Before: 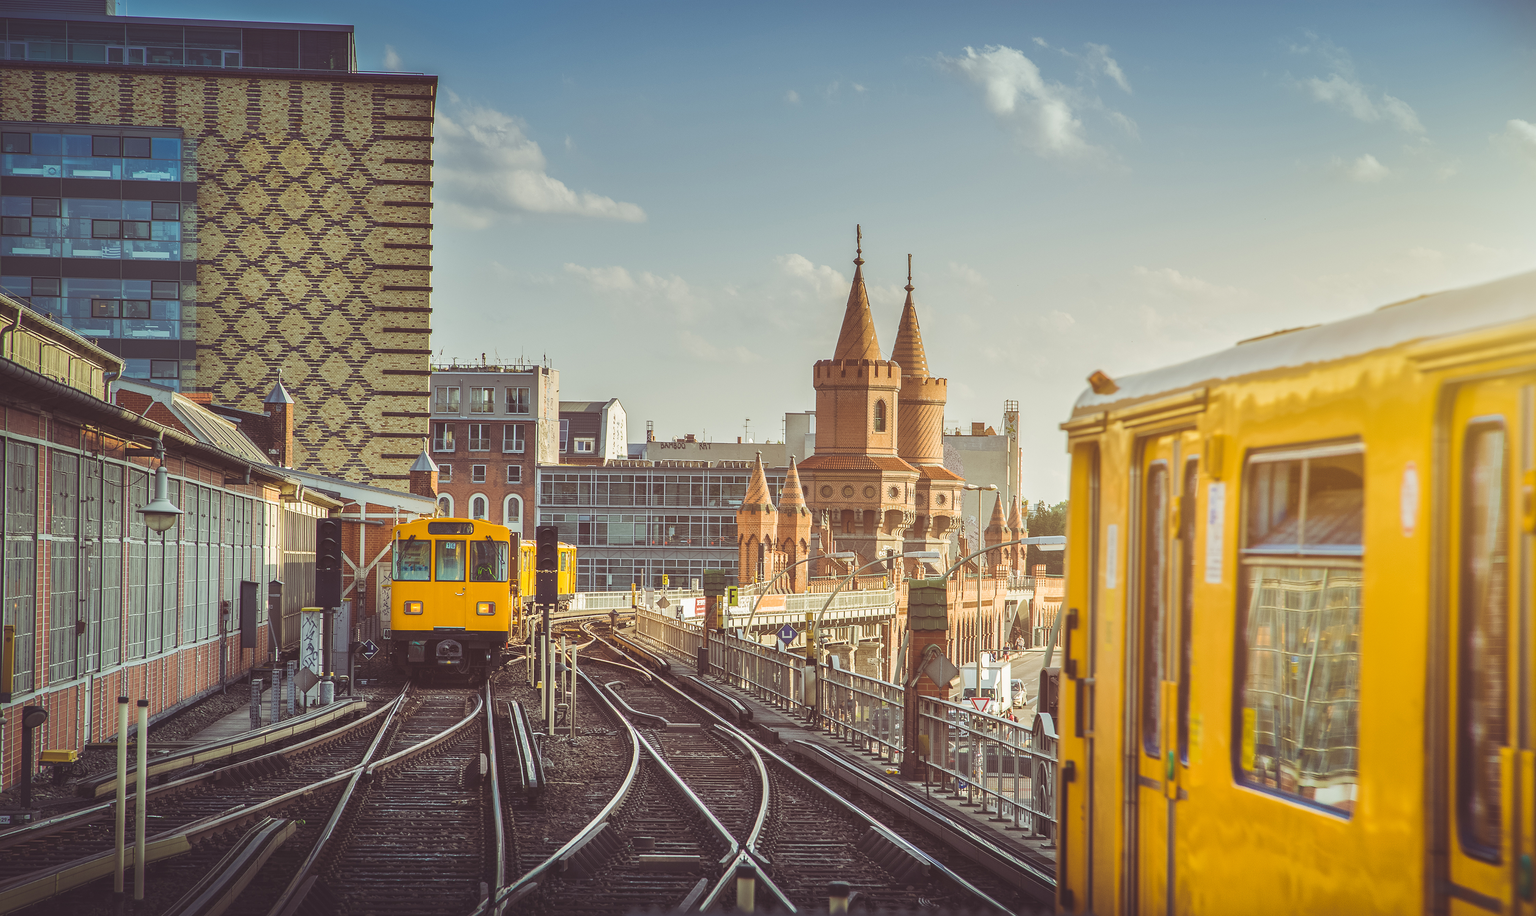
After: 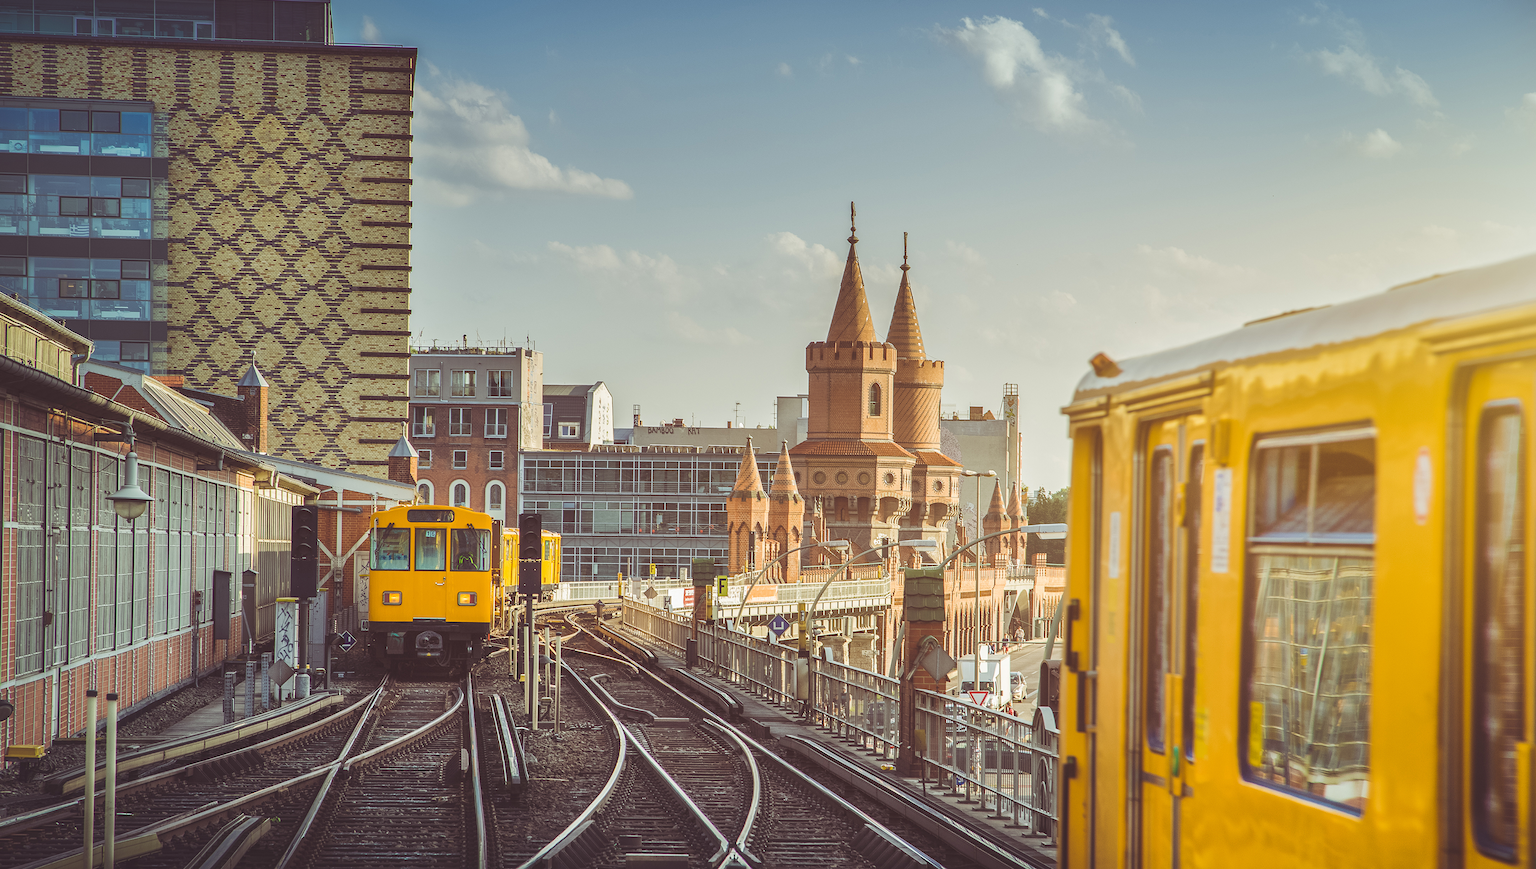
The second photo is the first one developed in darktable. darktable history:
crop: left 2.266%, top 3.259%, right 1.055%, bottom 4.902%
